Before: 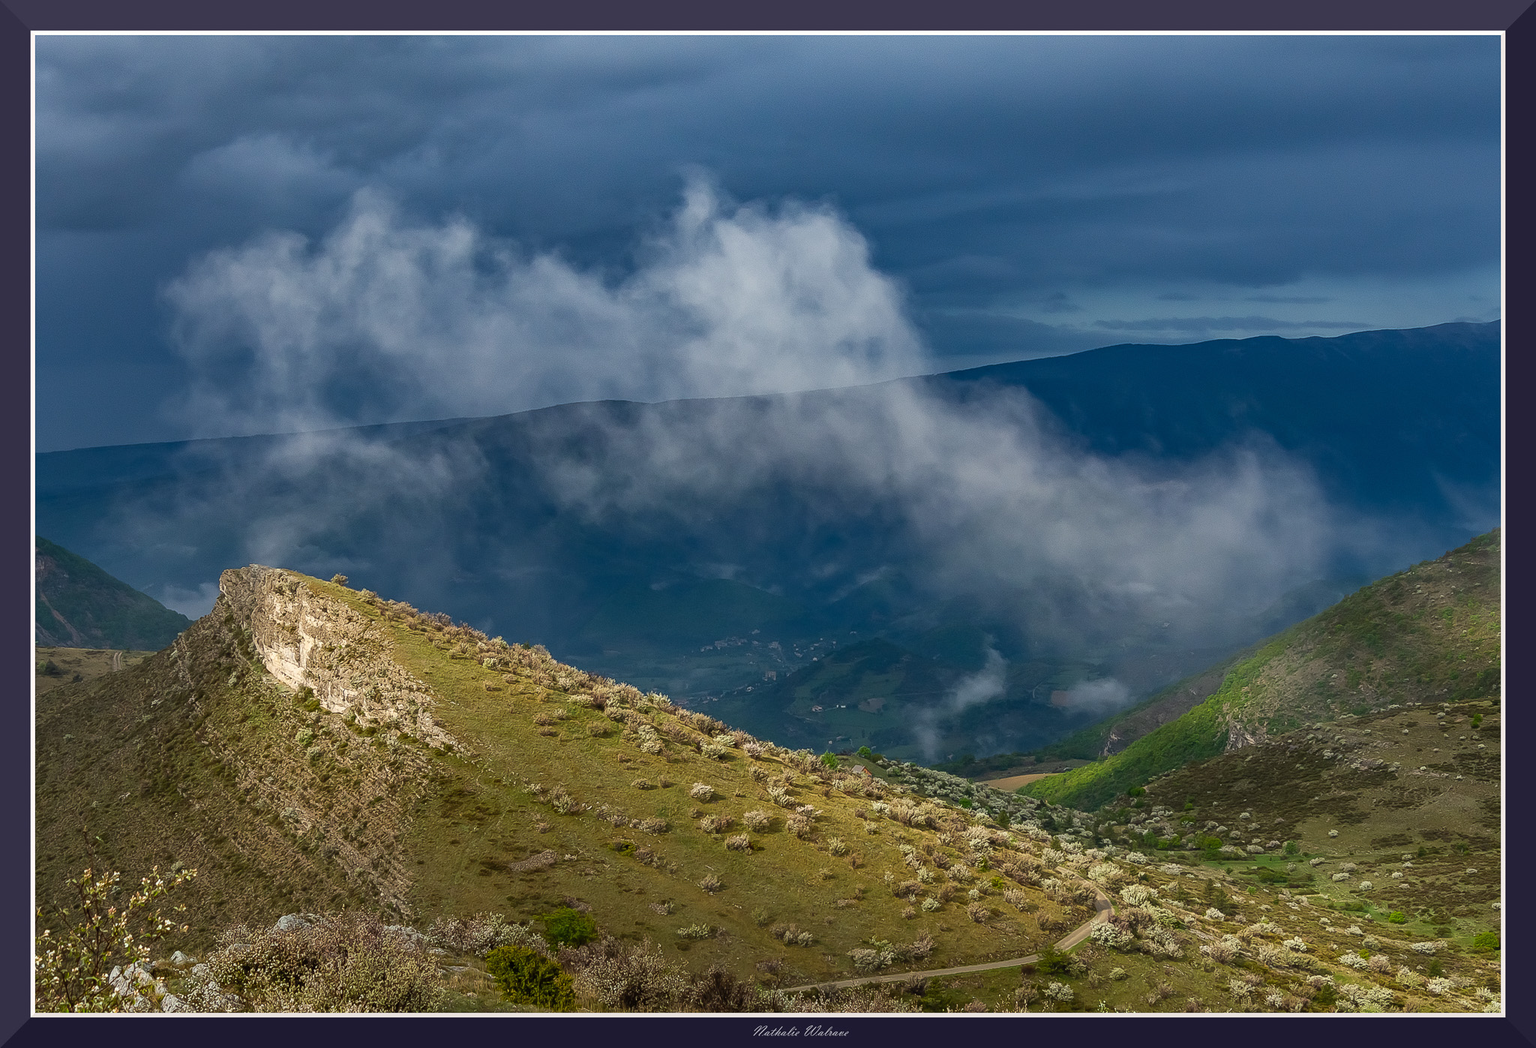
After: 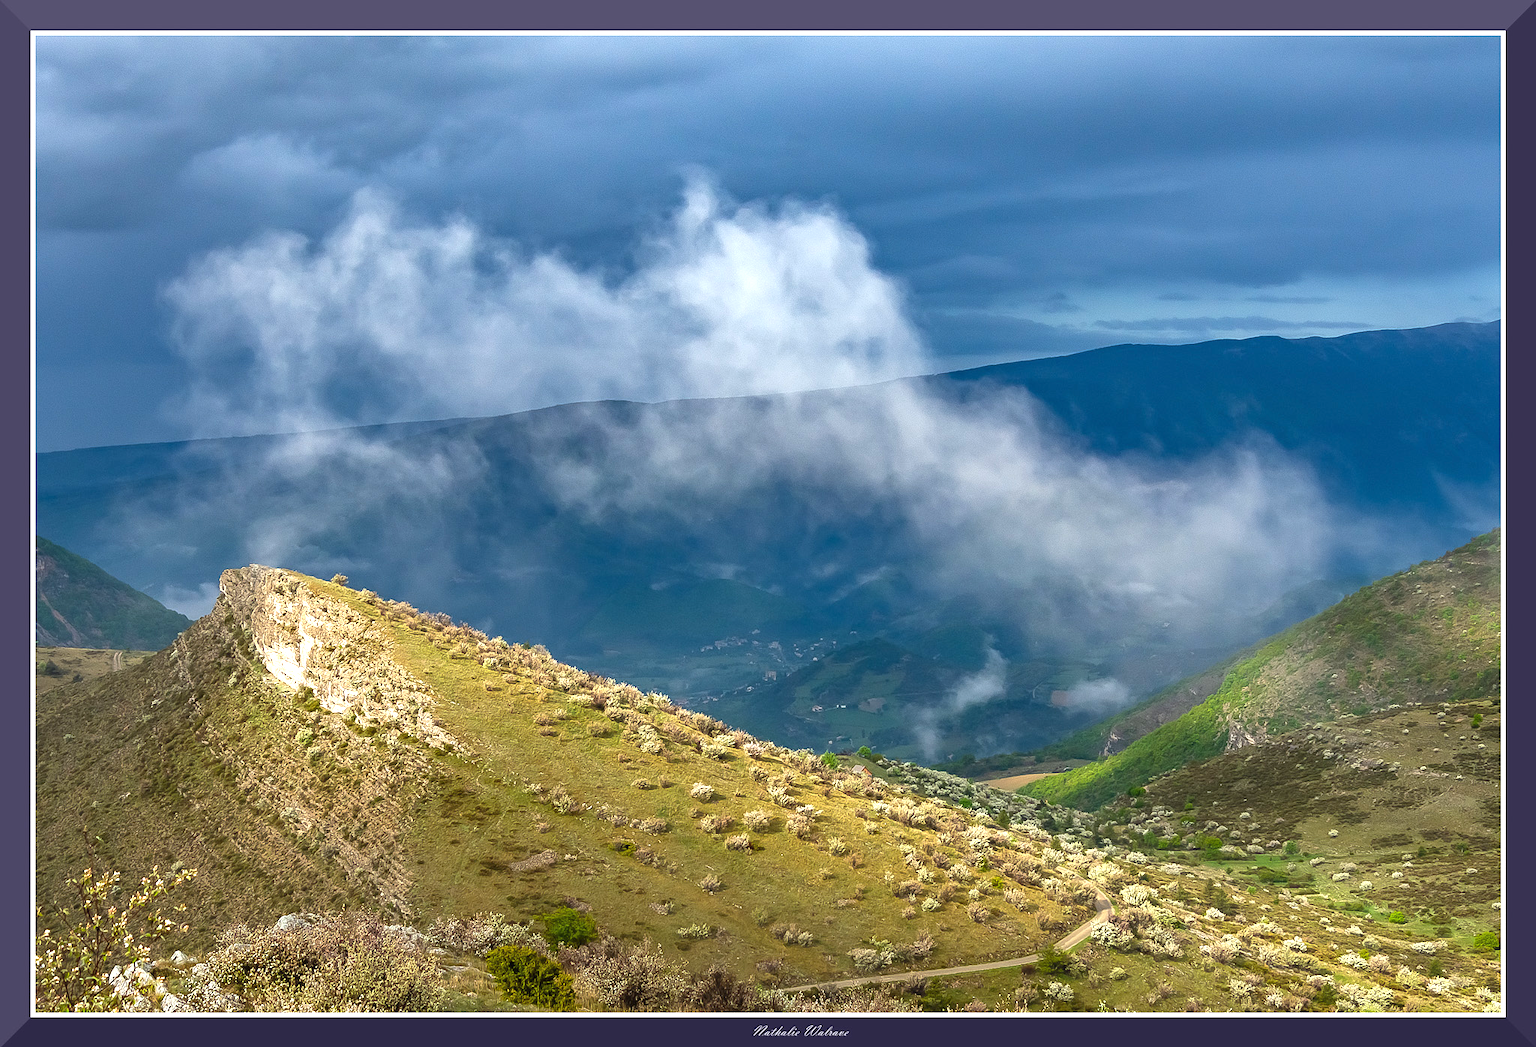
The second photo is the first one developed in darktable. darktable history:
exposure: exposure 1.092 EV, compensate highlight preservation false
